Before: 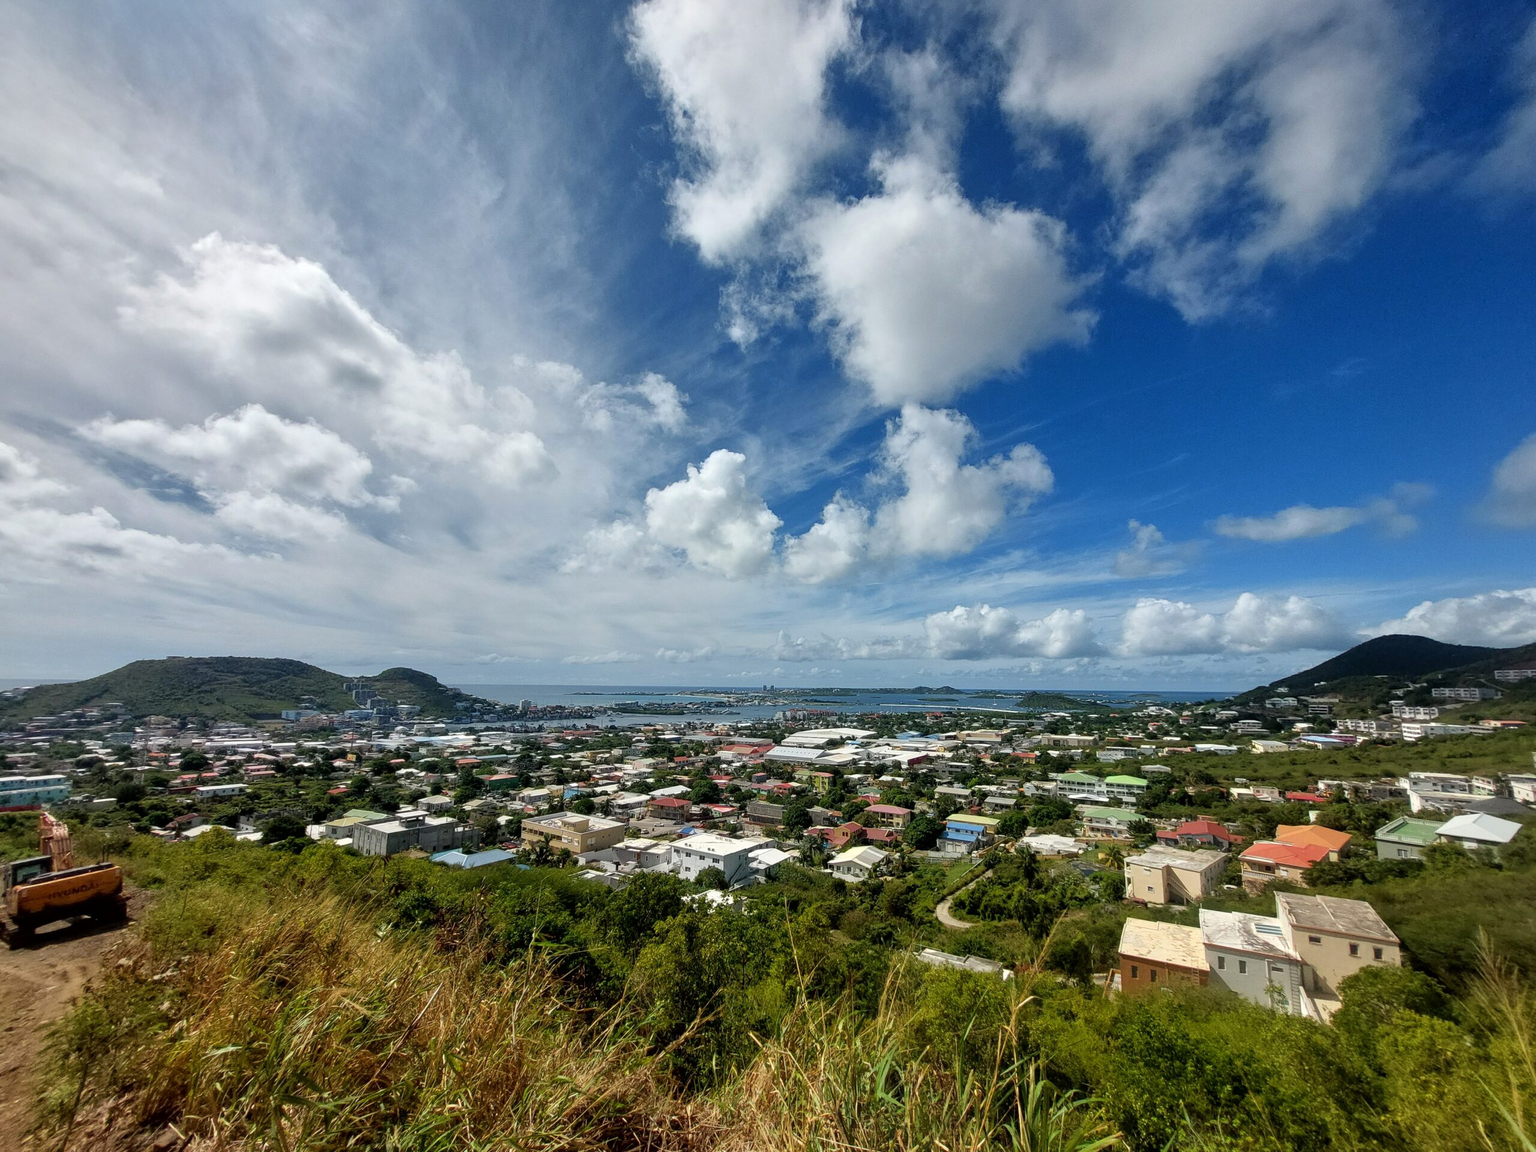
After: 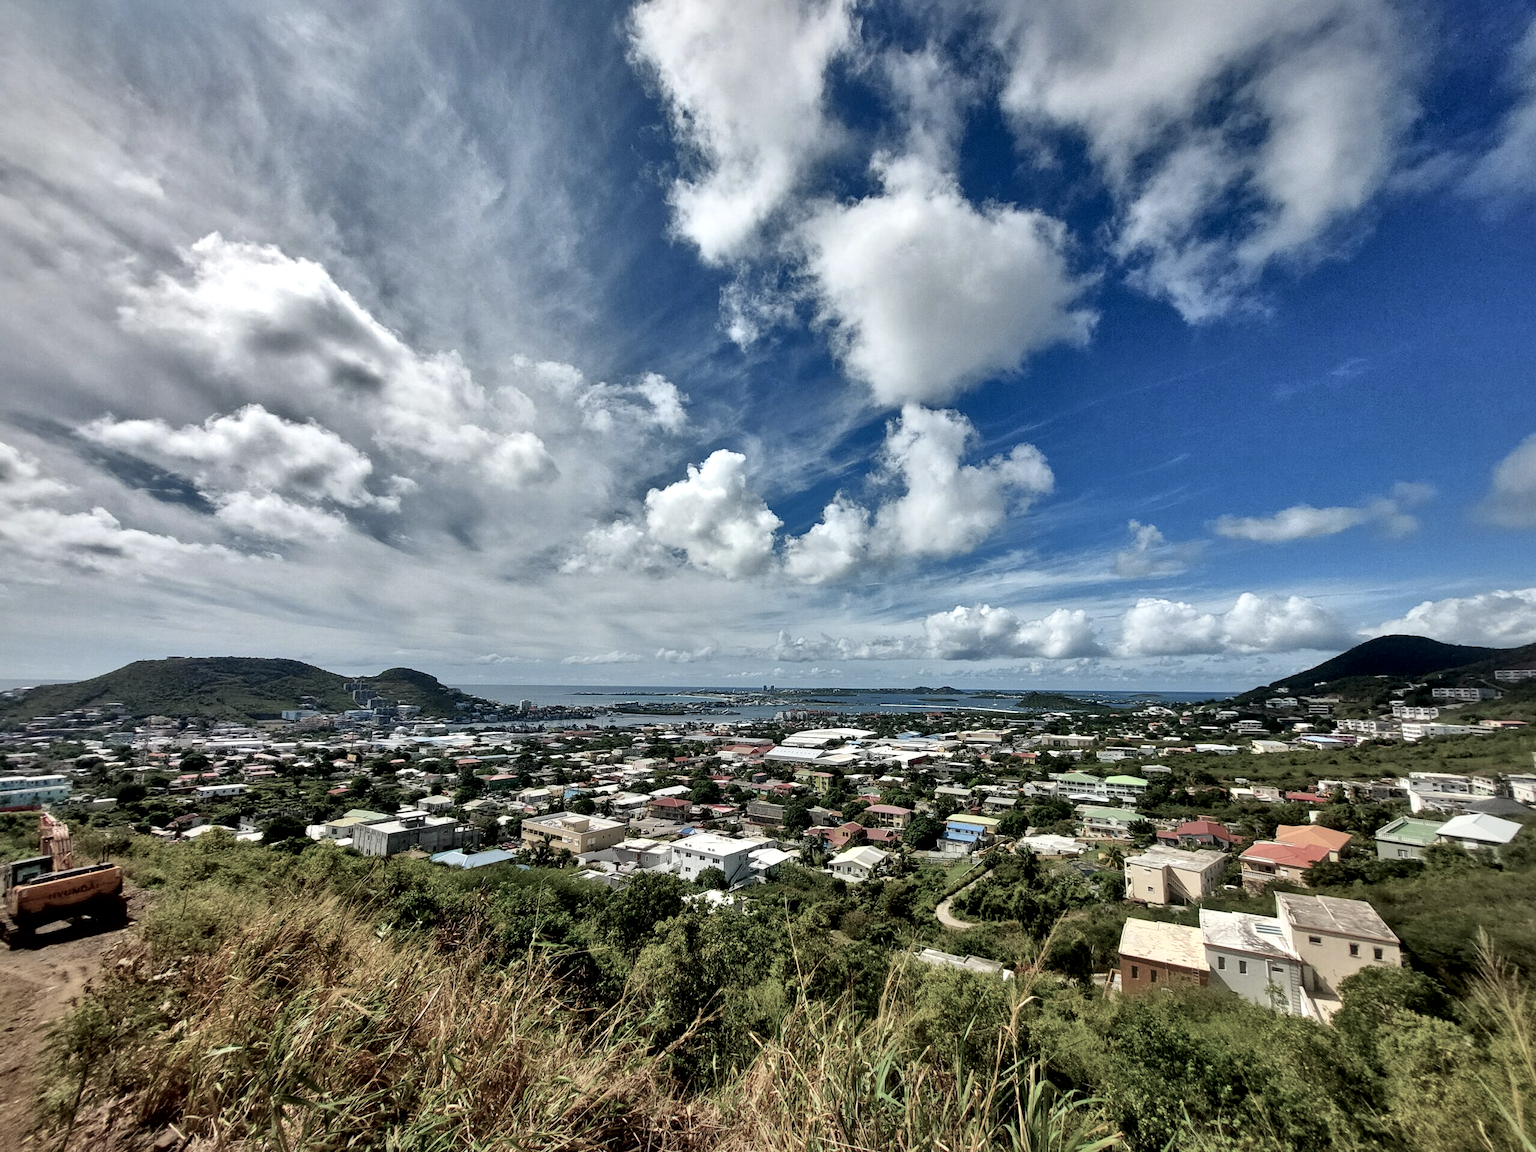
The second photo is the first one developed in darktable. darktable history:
color zones: curves: ch0 [(0.068, 0.464) (0.25, 0.5) (0.48, 0.508) (0.75, 0.536) (0.886, 0.476) (0.967, 0.456)]; ch1 [(0.066, 0.456) (0.25, 0.5) (0.616, 0.508) (0.746, 0.56) (0.934, 0.444)]
shadows and highlights: low approximation 0.01, soften with gaussian
color balance: input saturation 100.43%, contrast fulcrum 14.22%, output saturation 70.41%
local contrast: mode bilateral grid, contrast 100, coarseness 100, detail 165%, midtone range 0.2
